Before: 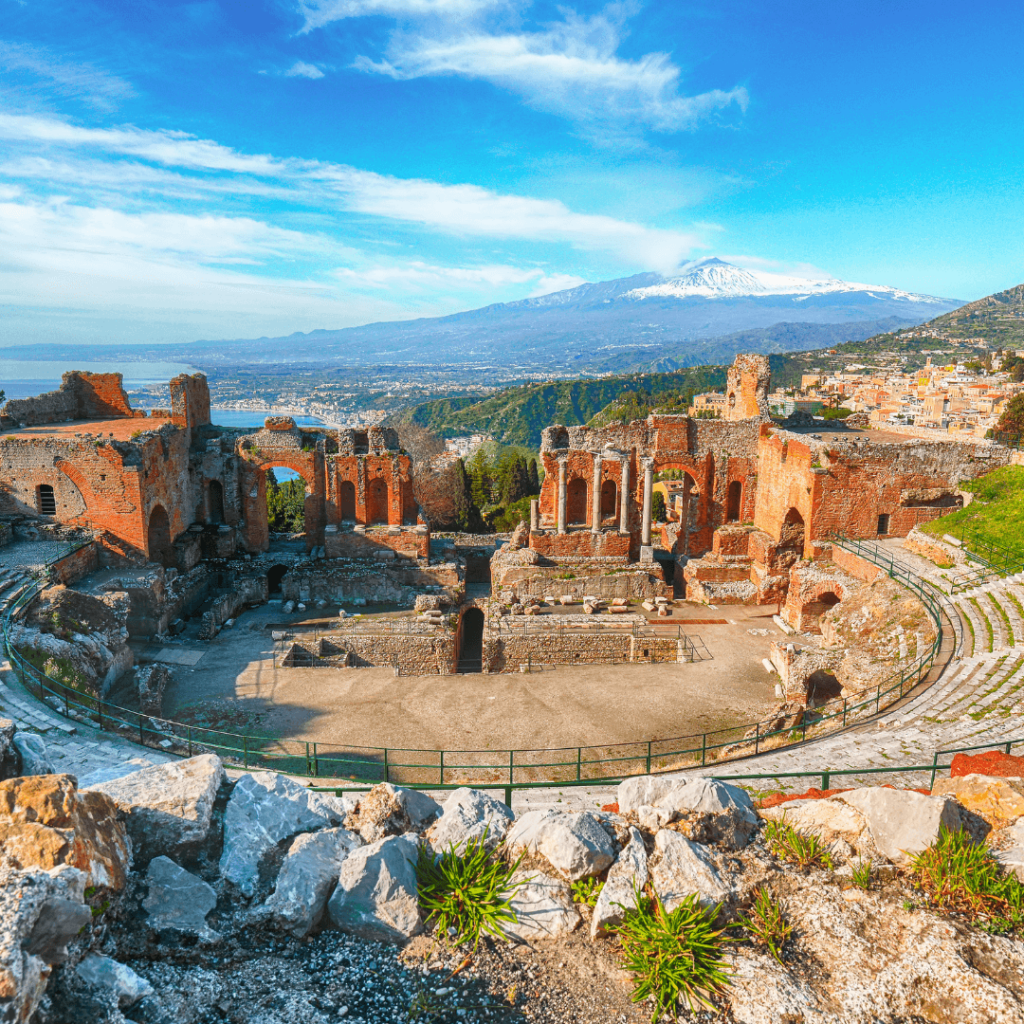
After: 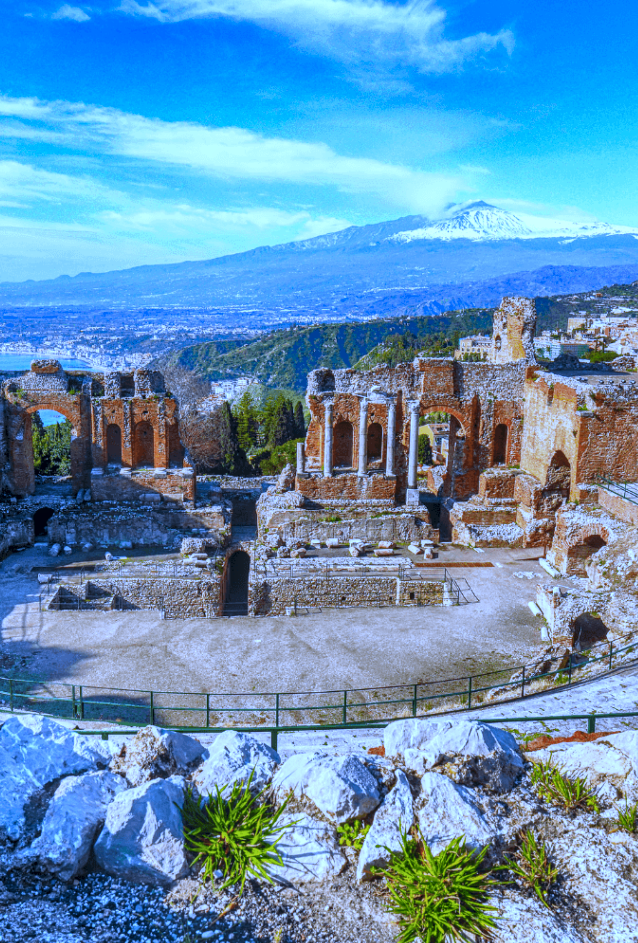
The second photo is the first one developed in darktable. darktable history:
crop and rotate: left 22.918%, top 5.629%, right 14.711%, bottom 2.247%
local contrast: detail 130%
white balance: red 0.766, blue 1.537
shadows and highlights: highlights color adjustment 0%, low approximation 0.01, soften with gaussian
